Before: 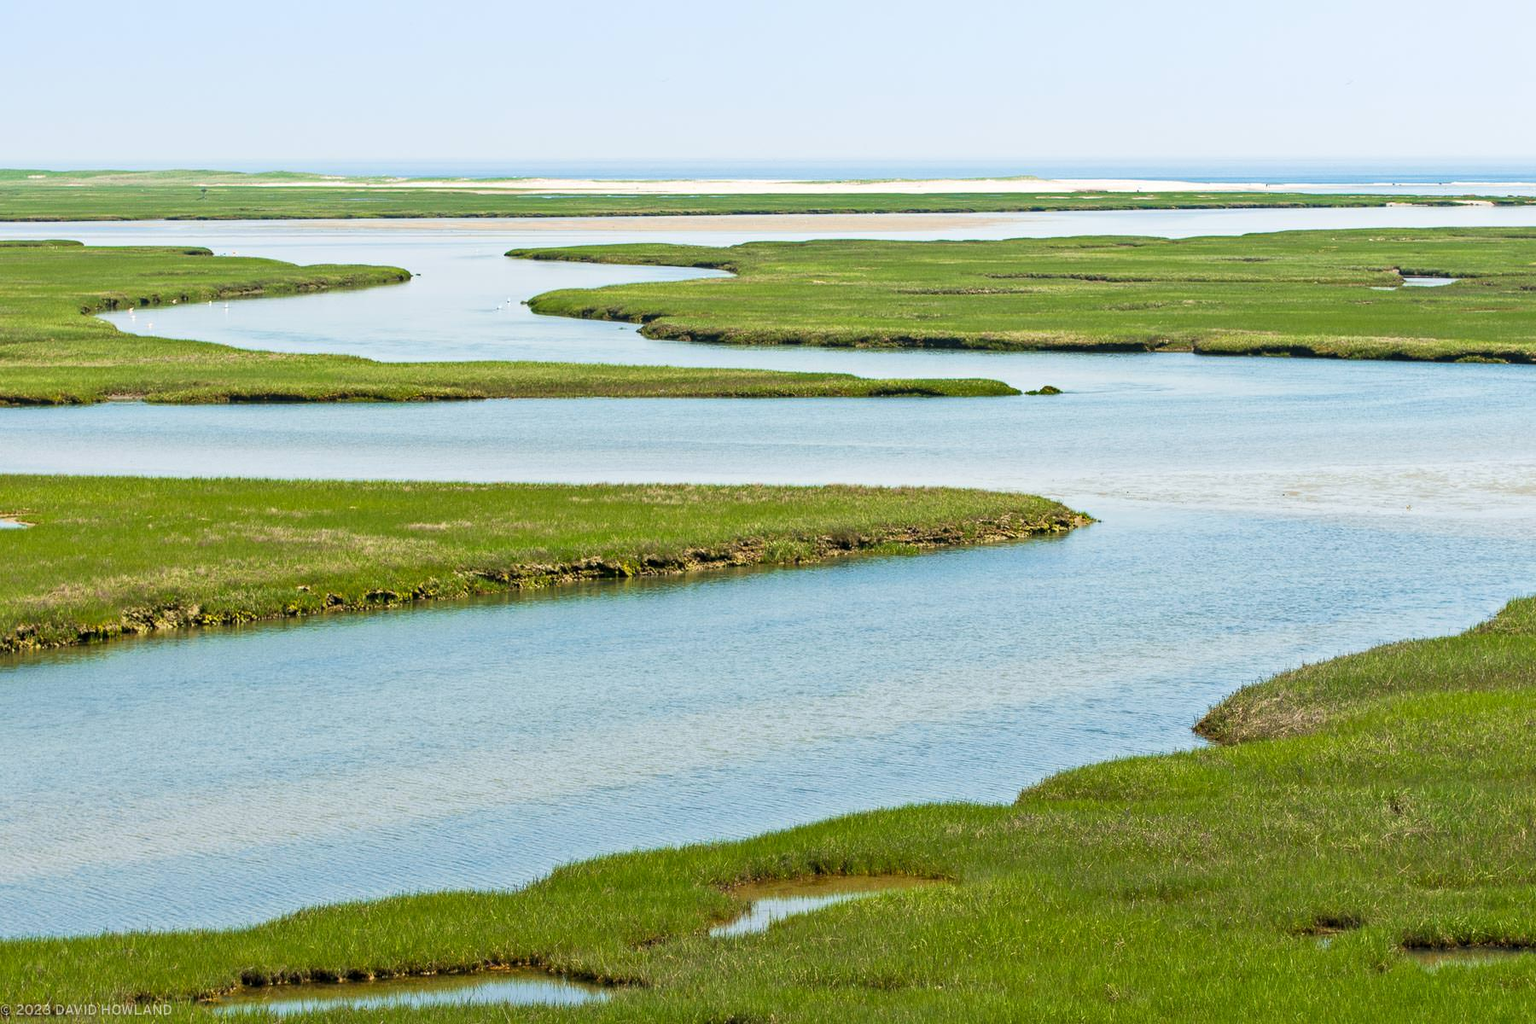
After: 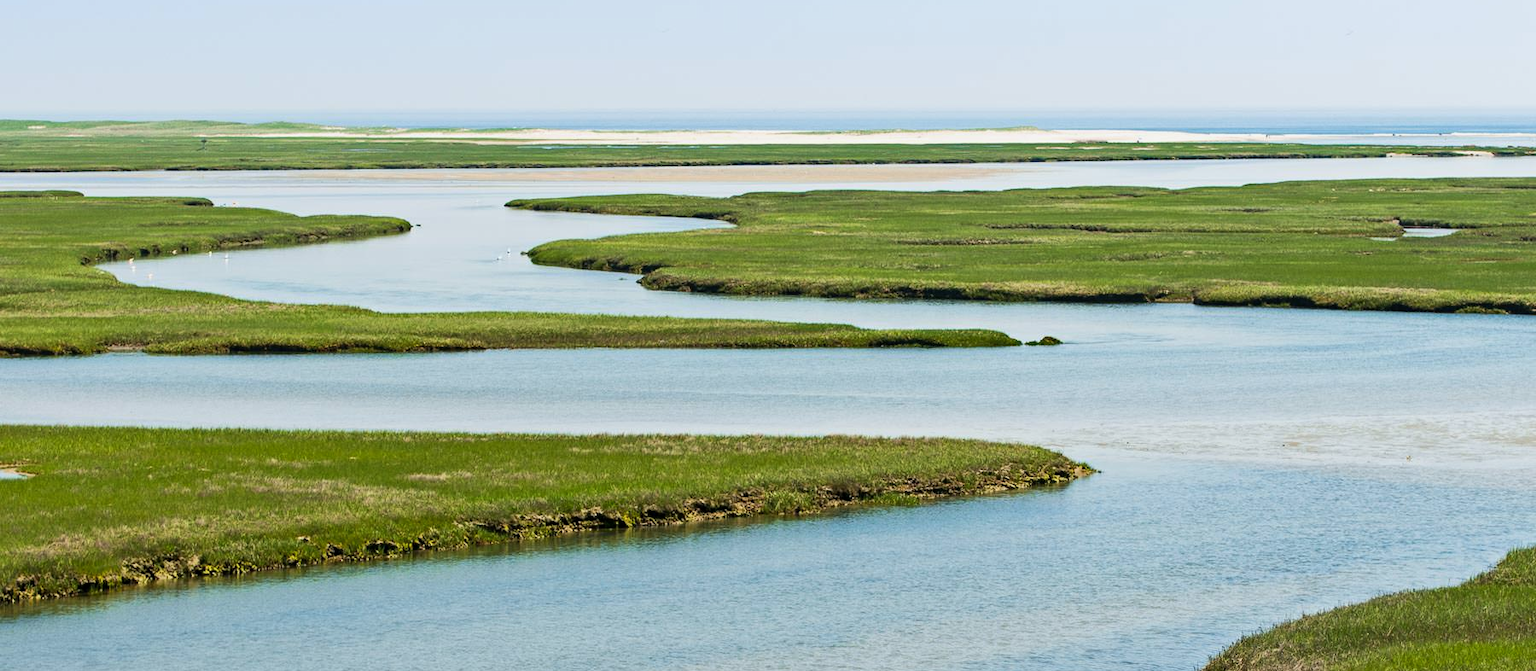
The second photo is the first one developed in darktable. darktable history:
exposure: black level correction 0.001, exposure 0.5 EV, compensate exposure bias true, compensate highlight preservation false
tone equalizer: -8 EV -0.417 EV, -7 EV -0.389 EV, -6 EV -0.333 EV, -5 EV -0.222 EV, -3 EV 0.222 EV, -2 EV 0.333 EV, -1 EV 0.389 EV, +0 EV 0.417 EV, edges refinement/feathering 500, mask exposure compensation -1.57 EV, preserve details no
crop and rotate: top 4.848%, bottom 29.503%
